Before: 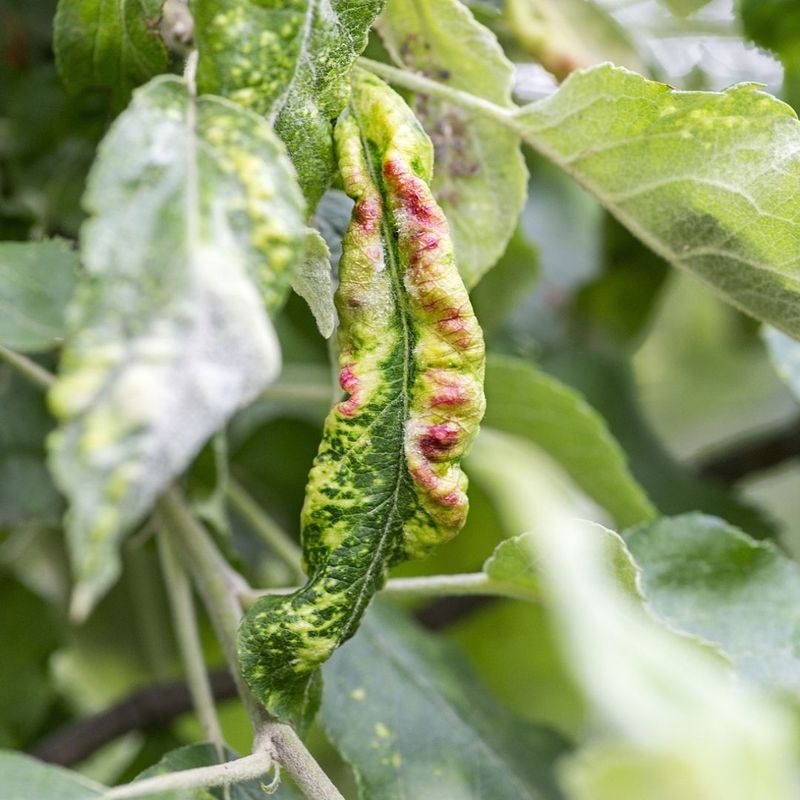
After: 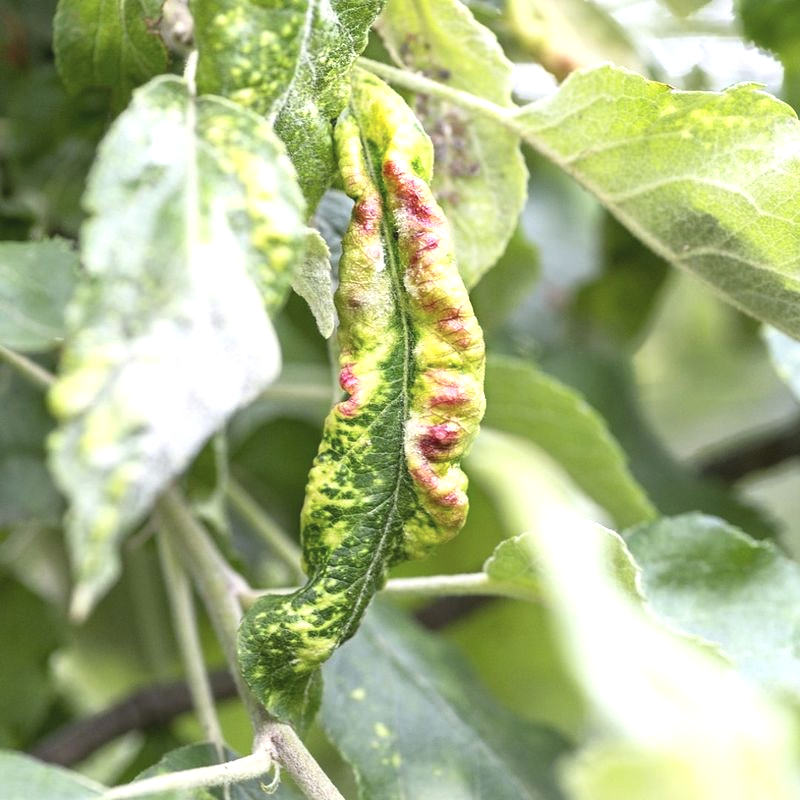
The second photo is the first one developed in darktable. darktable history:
tone equalizer: -8 EV 0.001 EV, -7 EV -0.002 EV, -6 EV 0.005 EV, -5 EV -0.061 EV, -4 EV -0.155 EV, -3 EV -0.192 EV, -2 EV 0.233 EV, -1 EV 0.702 EV, +0 EV 0.501 EV, edges refinement/feathering 500, mask exposure compensation -1.57 EV, preserve details no
contrast brightness saturation: contrast 0.145, brightness 0.21
